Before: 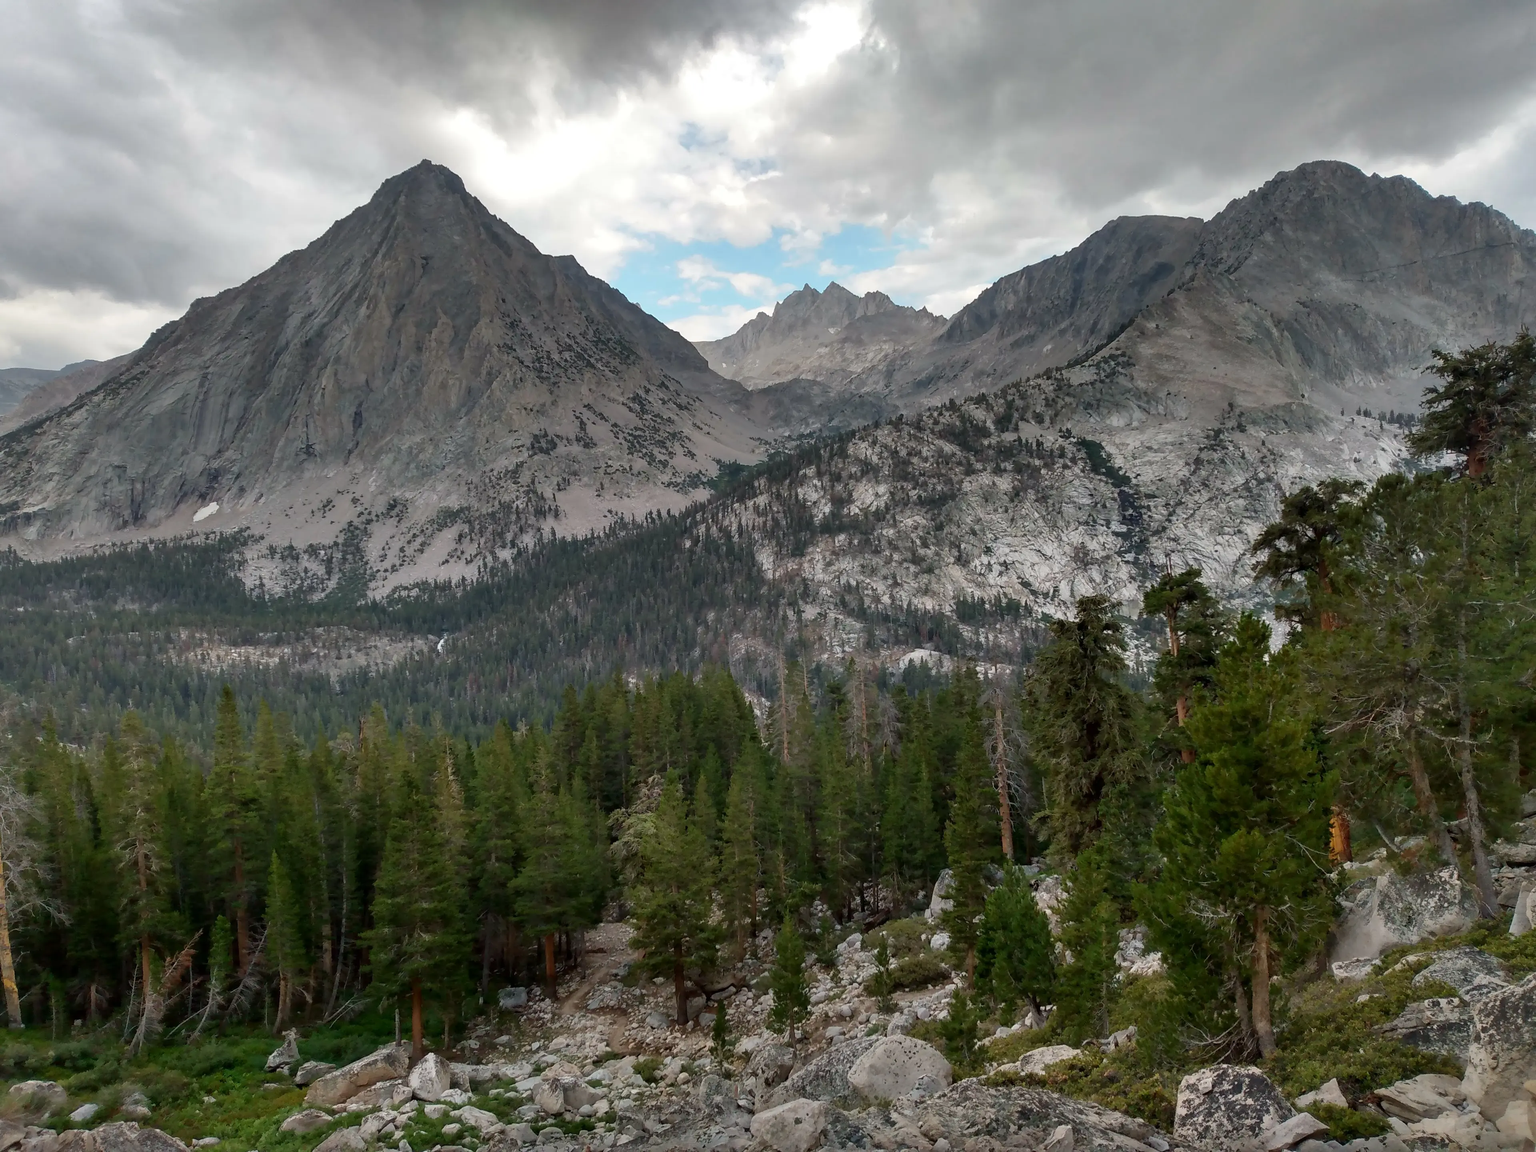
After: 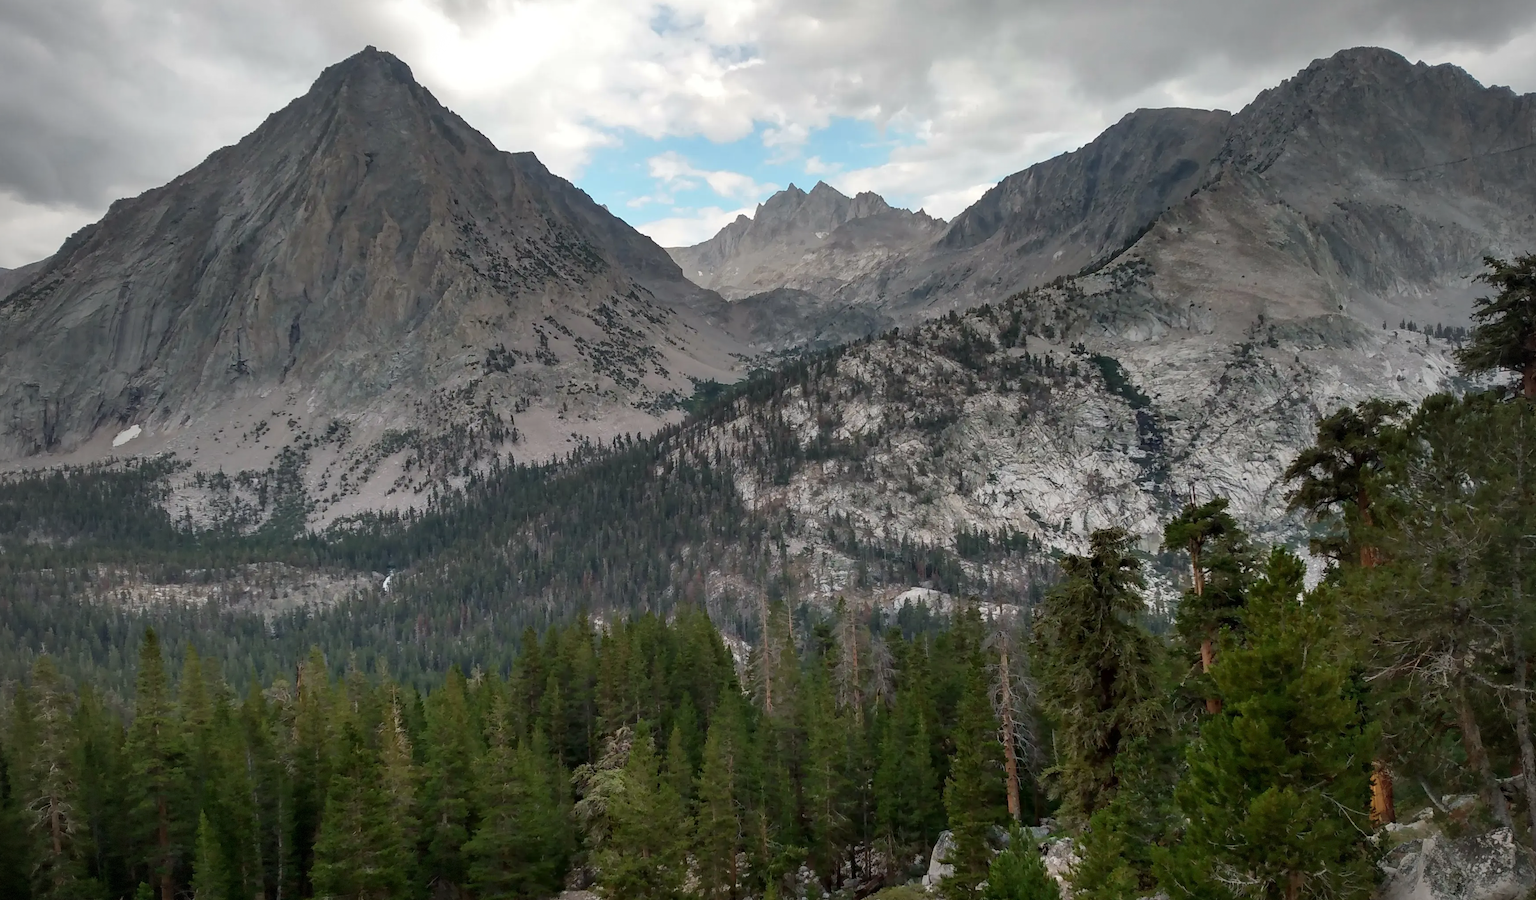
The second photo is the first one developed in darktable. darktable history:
vignetting: fall-off start 72.39%, fall-off radius 108.66%, brightness -0.418, saturation -0.295, width/height ratio 0.731, dithering 8-bit output, unbound false
tone equalizer: on, module defaults
crop: left 5.965%, top 10.286%, right 3.666%, bottom 19.066%
